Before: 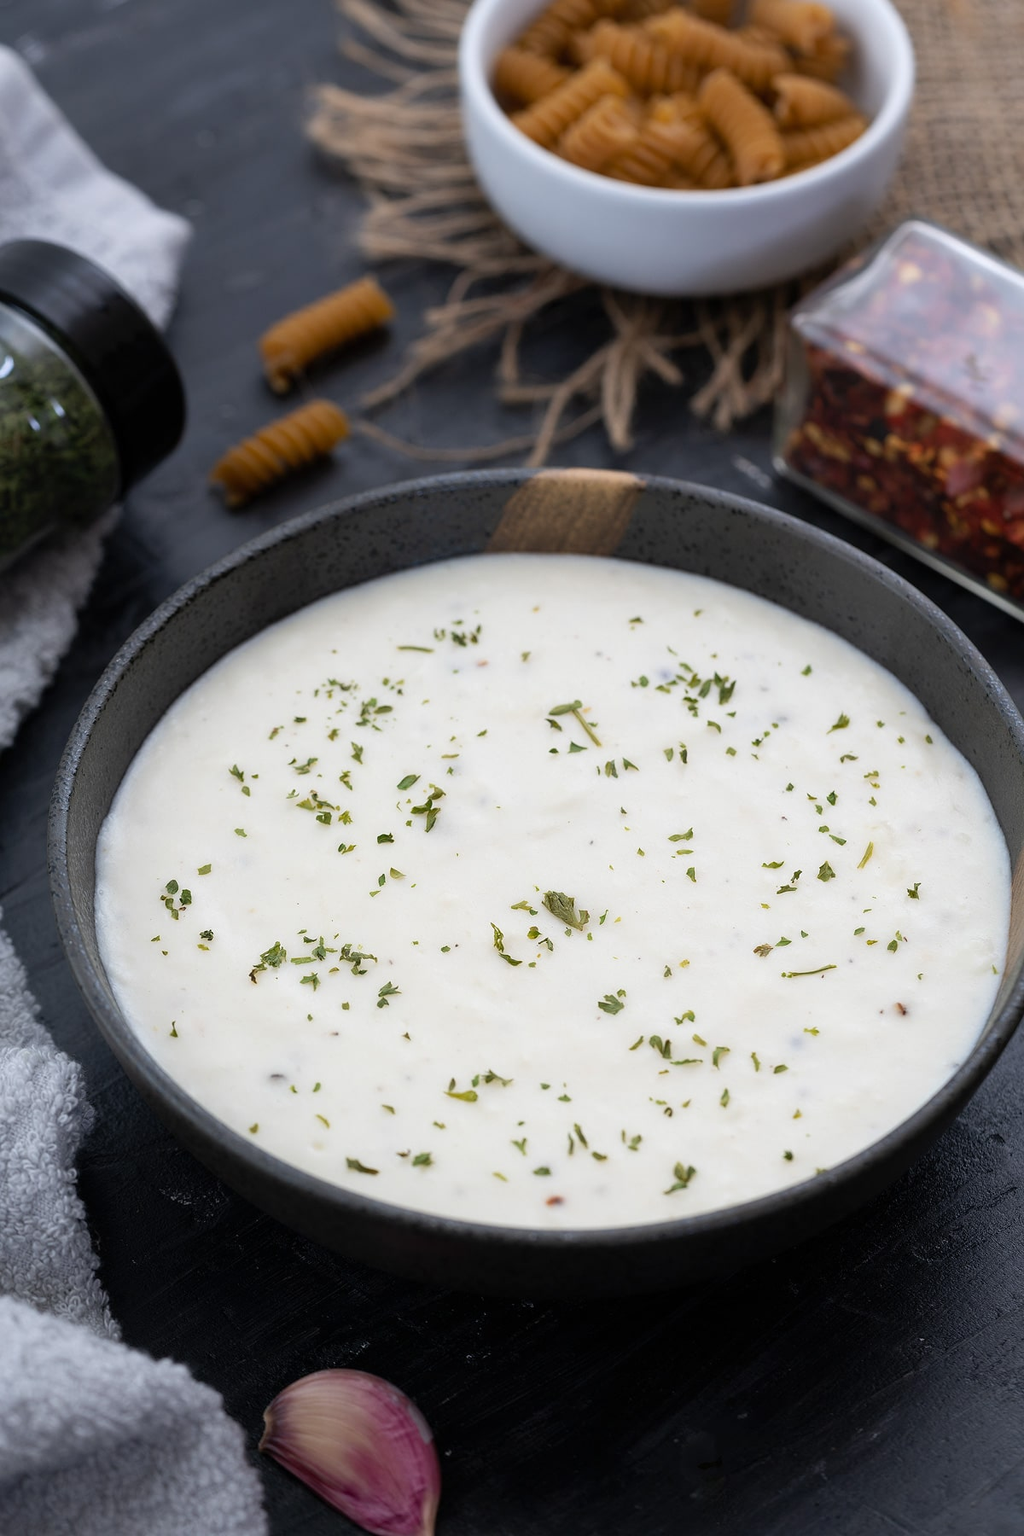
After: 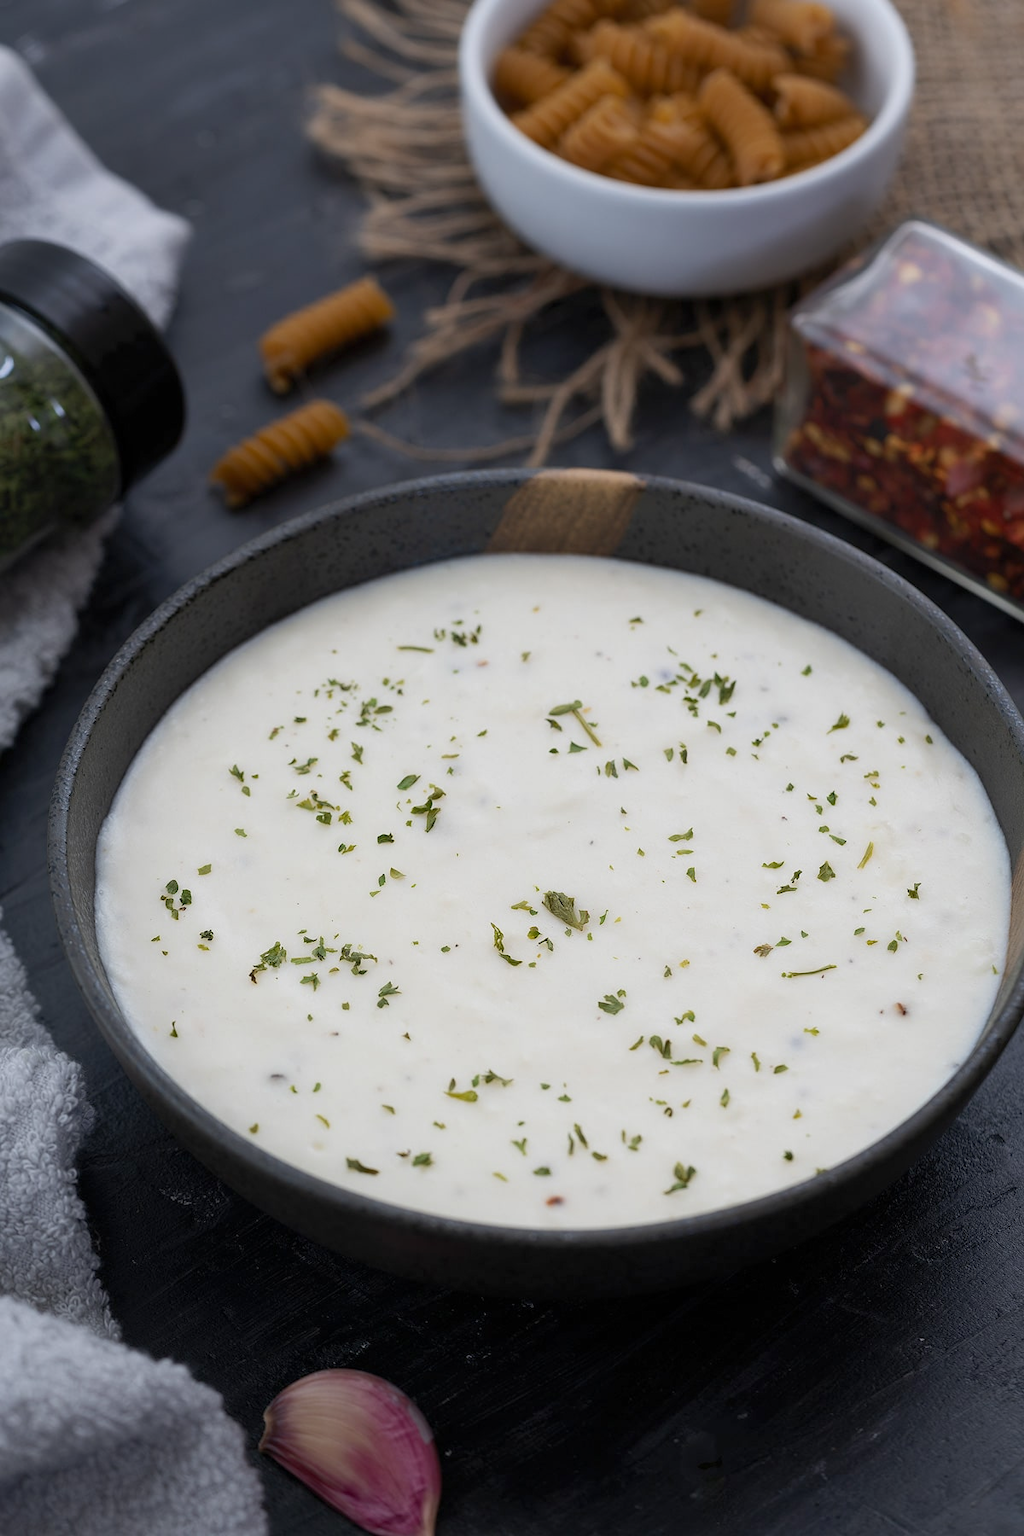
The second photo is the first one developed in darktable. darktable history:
tone equalizer: -8 EV 0.274 EV, -7 EV 0.454 EV, -6 EV 0.436 EV, -5 EV 0.245 EV, -3 EV -0.254 EV, -2 EV -0.39 EV, -1 EV -0.411 EV, +0 EV -0.235 EV
